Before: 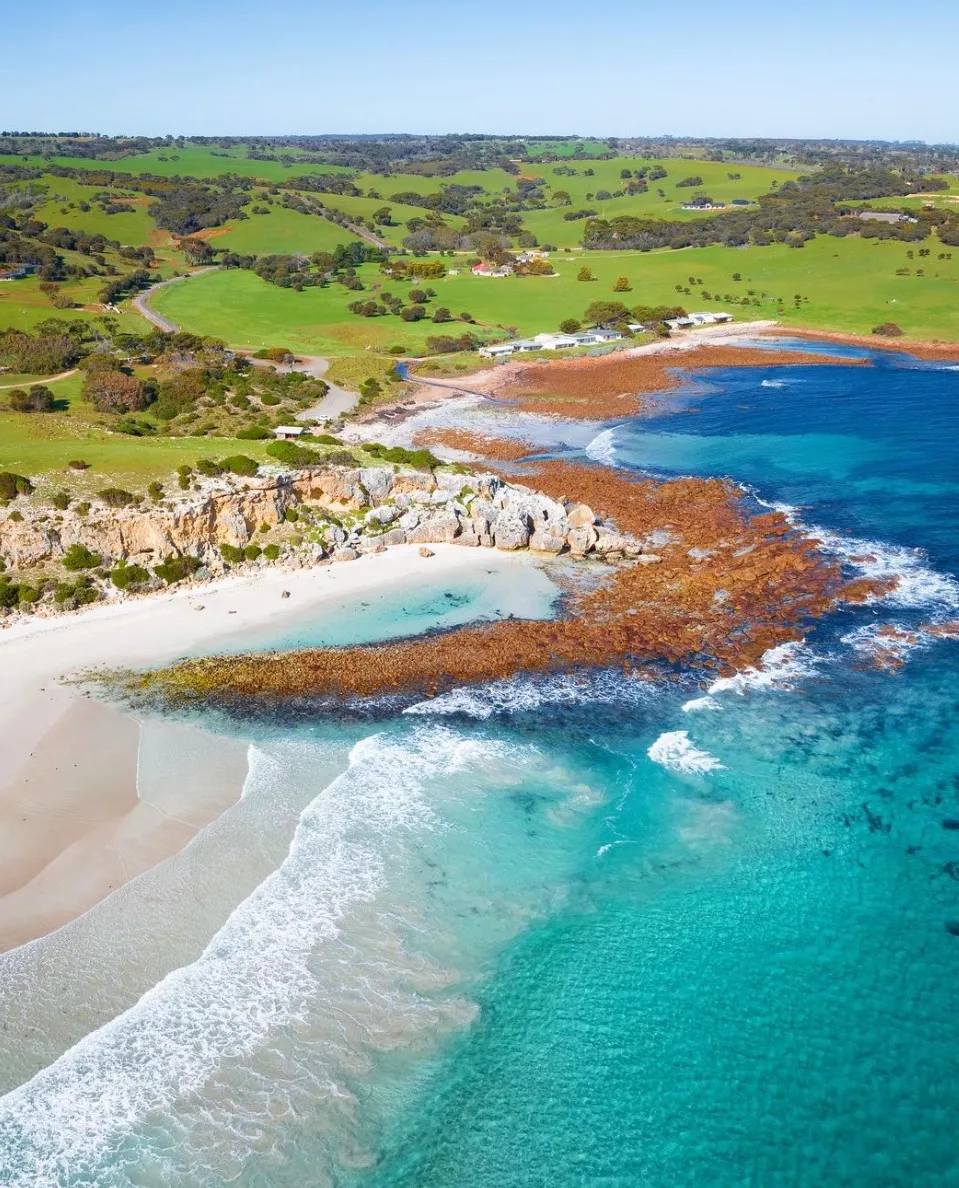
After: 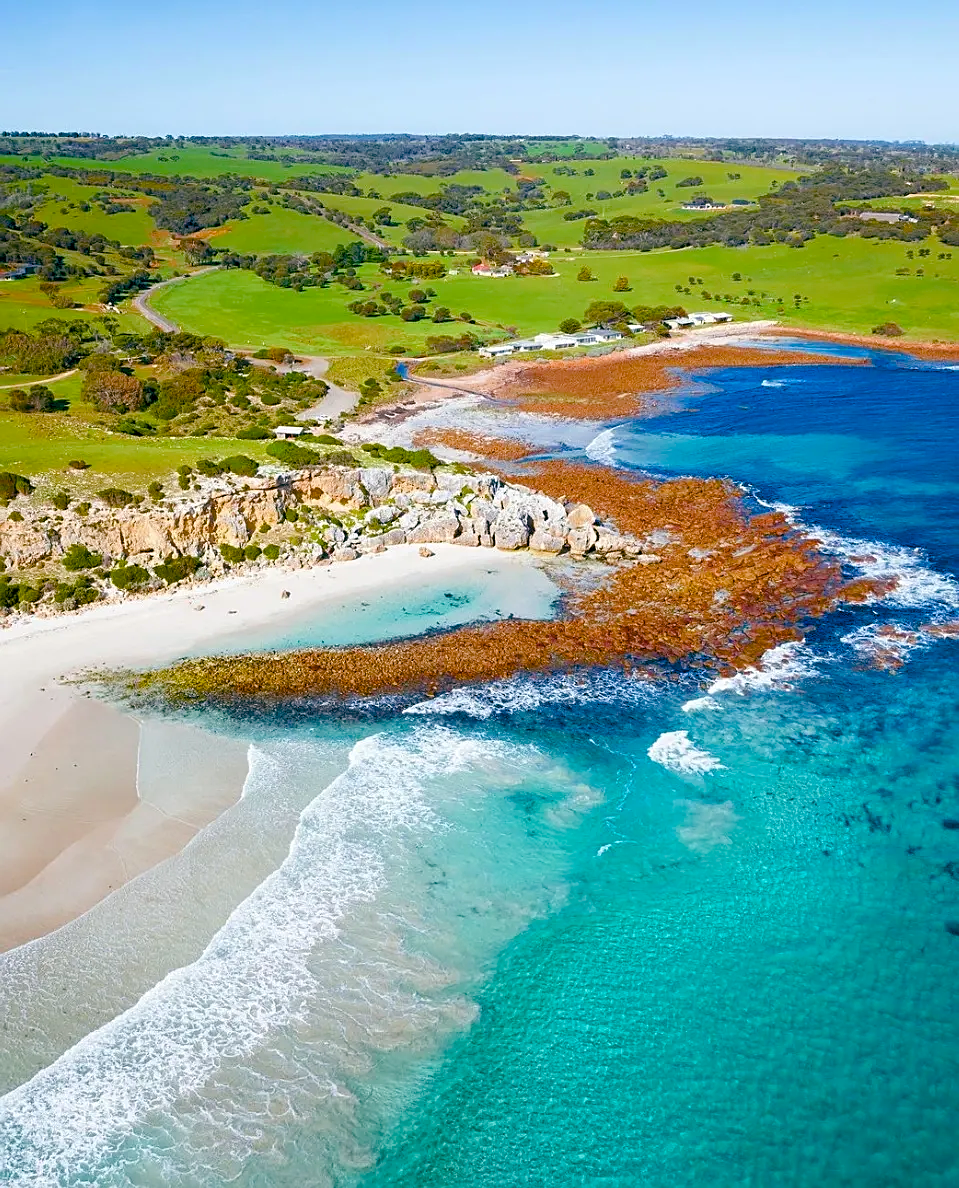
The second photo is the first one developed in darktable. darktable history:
color balance rgb: global offset › luminance -0.326%, global offset › chroma 0.115%, global offset › hue 162.71°, perceptual saturation grading › global saturation 20%, perceptual saturation grading › highlights -25.291%, perceptual saturation grading › shadows 49.735%, global vibrance 20%
sharpen: on, module defaults
